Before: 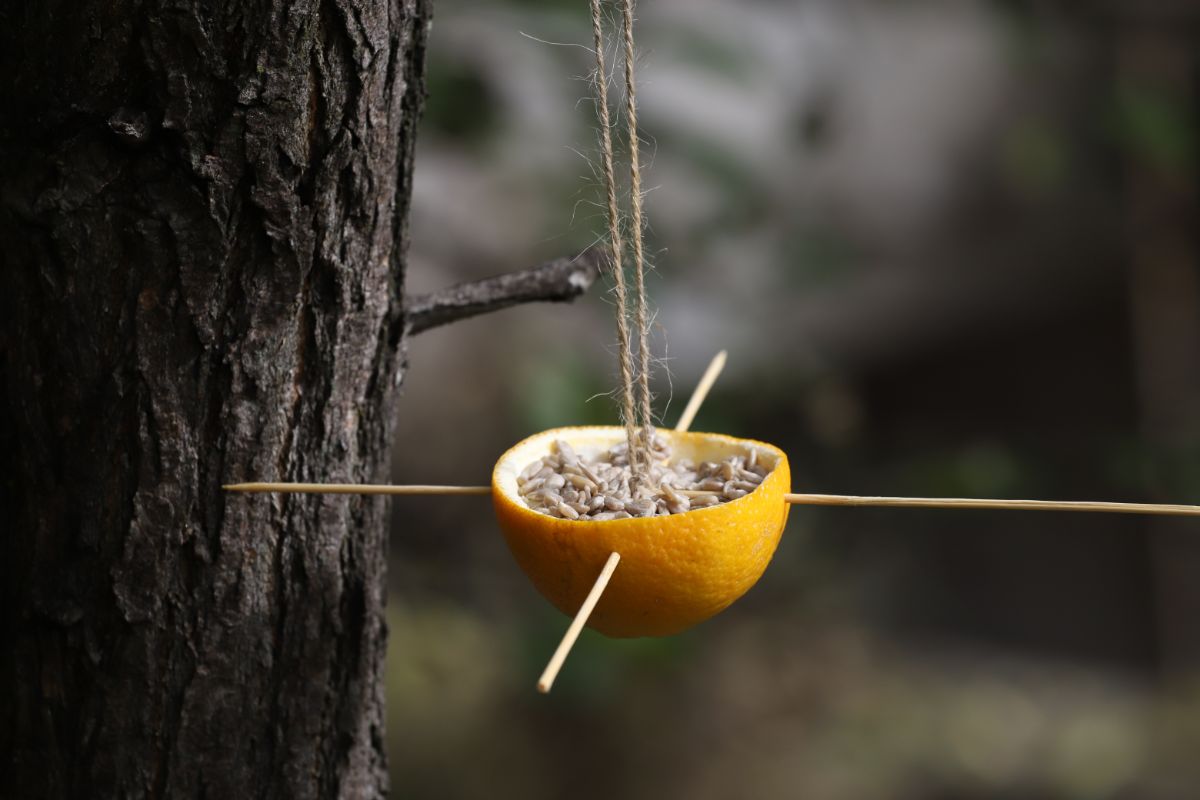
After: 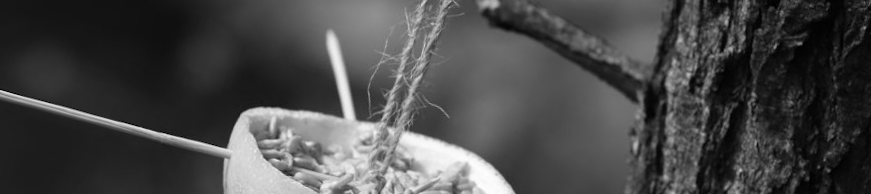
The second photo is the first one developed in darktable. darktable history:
crop and rotate: angle 16.12°, top 30.835%, bottom 35.653%
contrast brightness saturation: saturation -1
